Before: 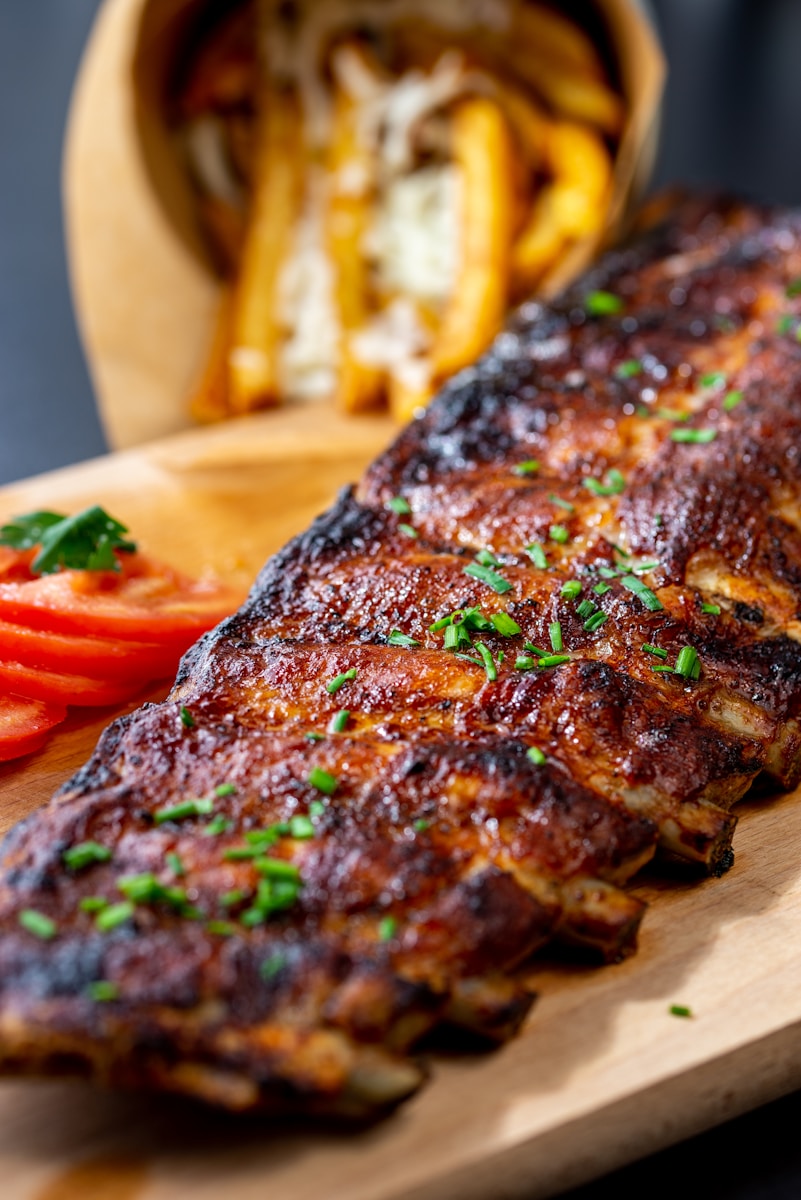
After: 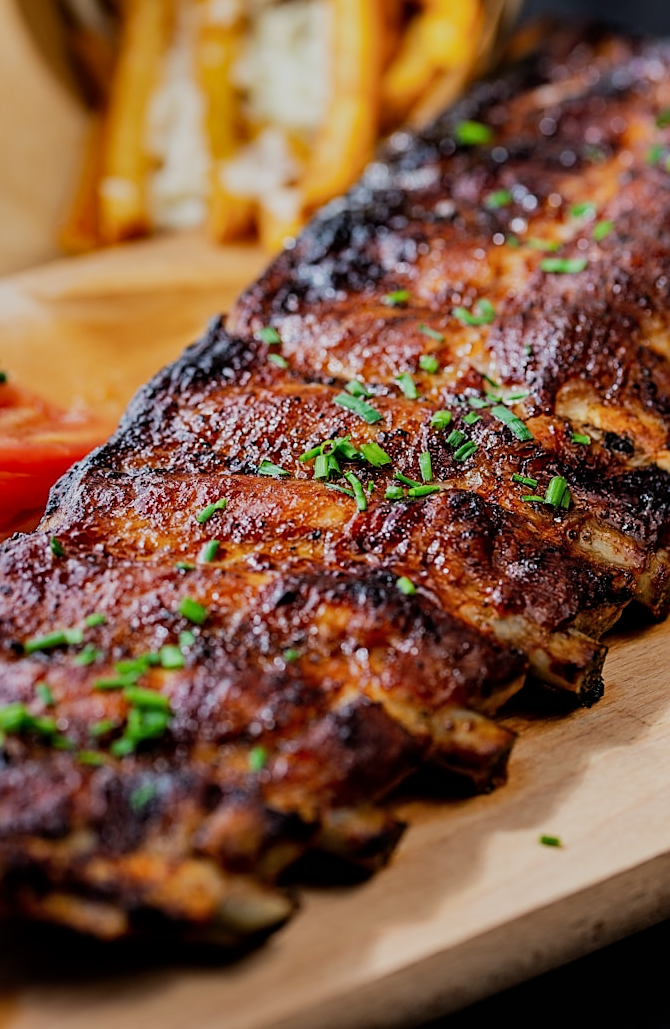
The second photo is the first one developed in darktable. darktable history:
filmic rgb: black relative exposure -7.65 EV, white relative exposure 4.56 EV, hardness 3.61
sharpen: on, module defaults
crop: left 16.315%, top 14.246%
shadows and highlights: shadows 30.63, highlights -63.22, shadows color adjustment 98%, highlights color adjustment 58.61%, soften with gaussian
